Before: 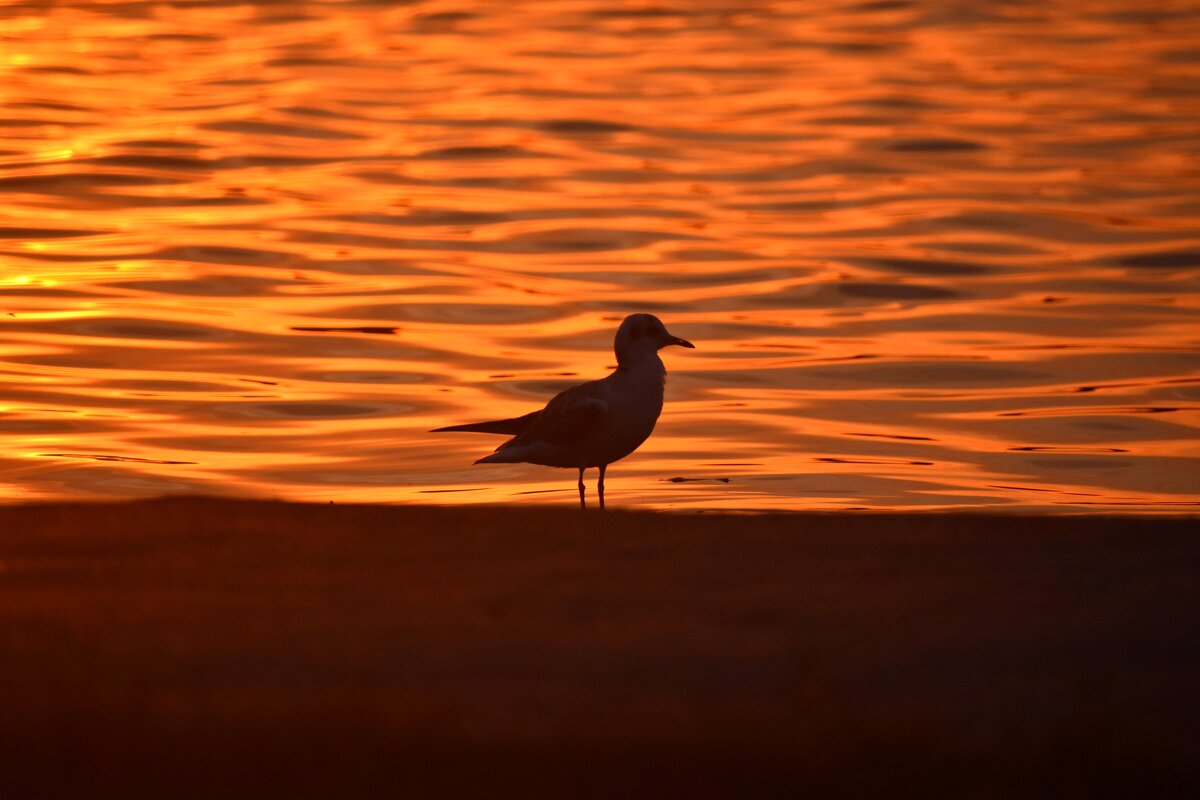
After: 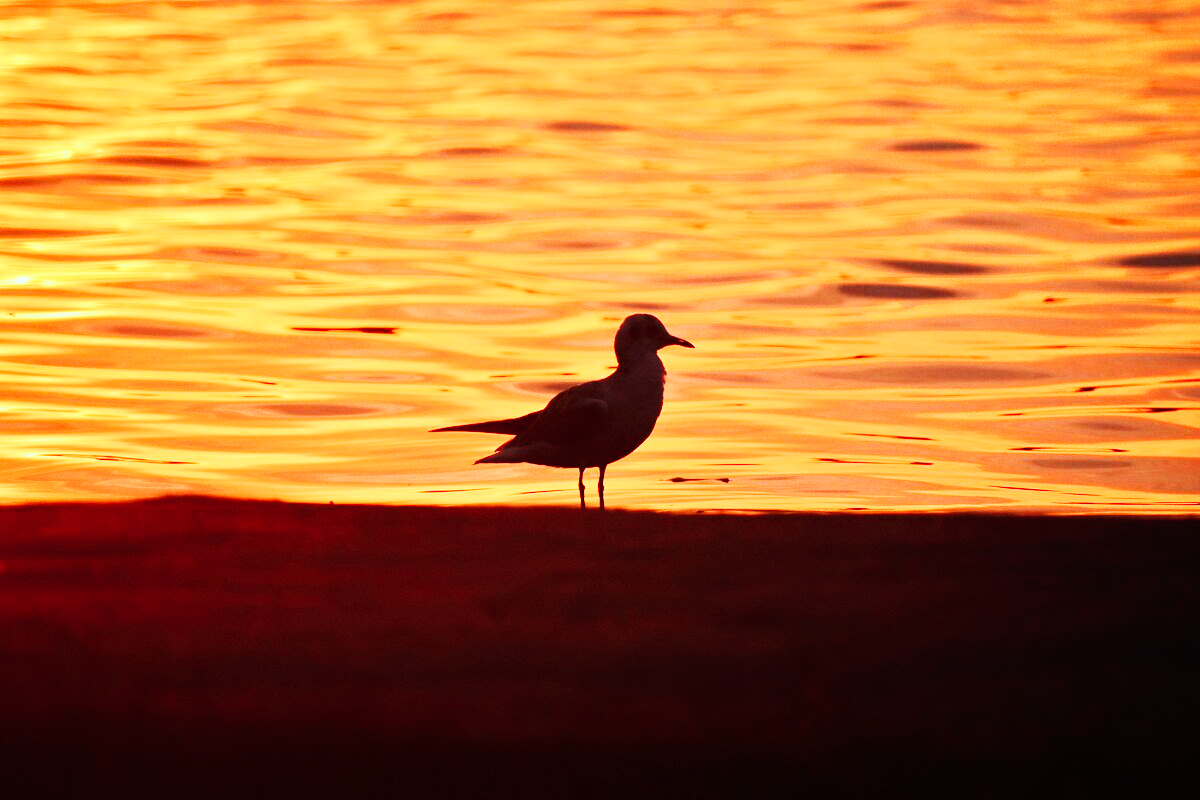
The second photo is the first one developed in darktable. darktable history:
color correction: highlights a* -2.2, highlights b* -18.61
base curve: curves: ch0 [(0, 0) (0.007, 0.004) (0.027, 0.03) (0.046, 0.07) (0.207, 0.54) (0.442, 0.872) (0.673, 0.972) (1, 1)], preserve colors none
tone equalizer: -8 EV -0.508 EV, -7 EV -0.305 EV, -6 EV -0.099 EV, -5 EV 0.405 EV, -4 EV 0.953 EV, -3 EV 0.79 EV, -2 EV -0.013 EV, -1 EV 0.129 EV, +0 EV -0.026 EV, edges refinement/feathering 500, mask exposure compensation -1.57 EV, preserve details guided filter
